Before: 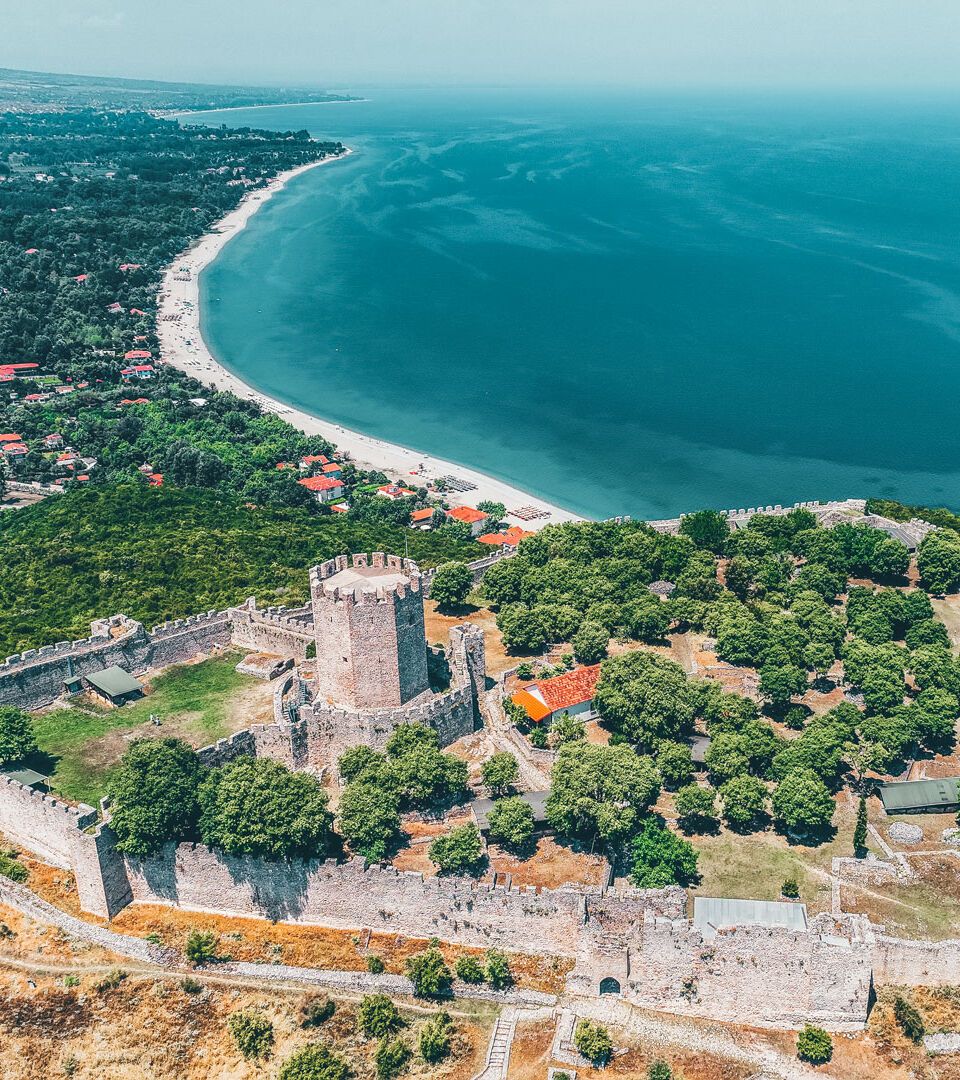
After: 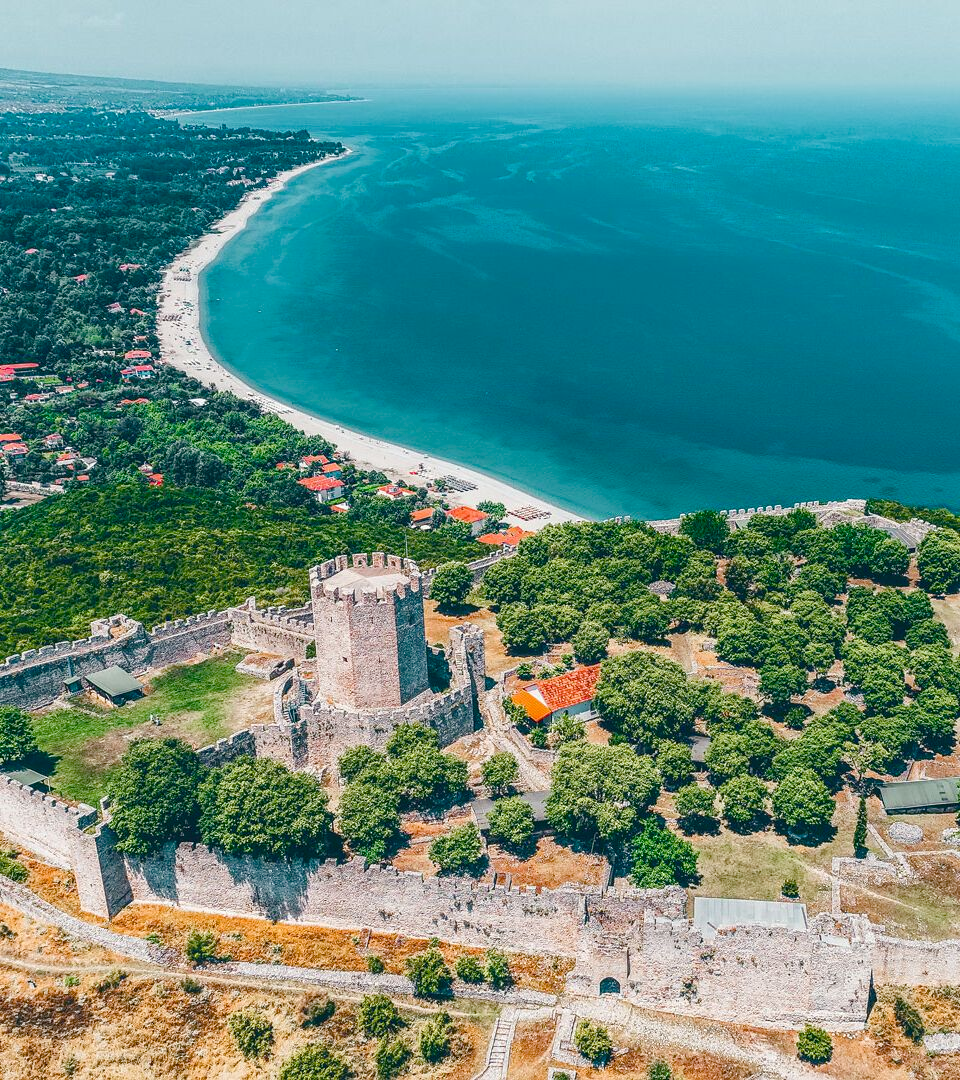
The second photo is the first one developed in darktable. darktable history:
color balance rgb "basic colorfulness: vibrant colors": perceptual saturation grading › global saturation 20%, perceptual saturation grading › highlights -25%, perceptual saturation grading › shadows 50%
